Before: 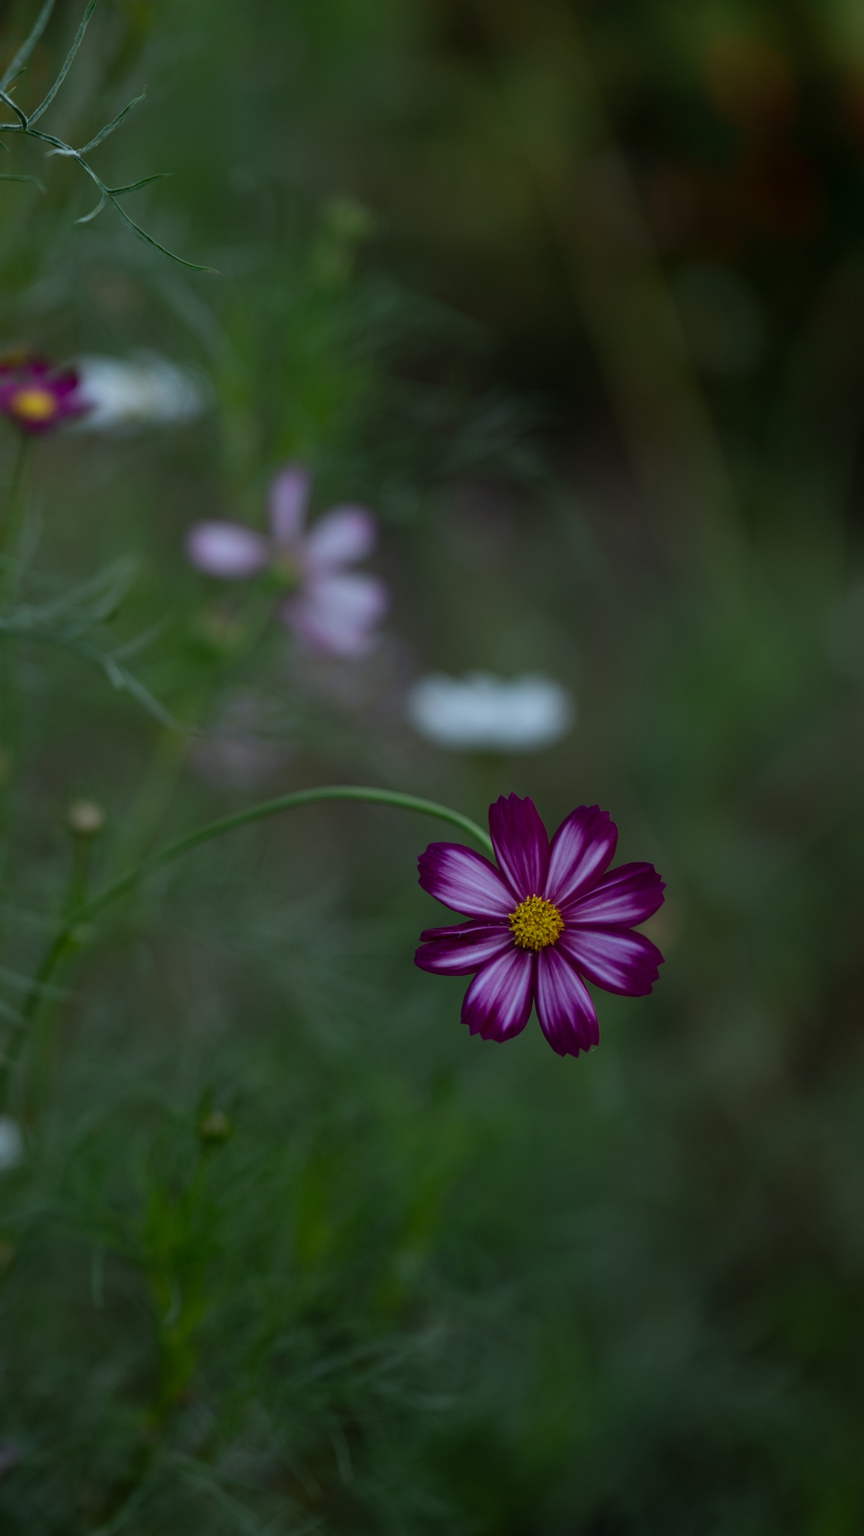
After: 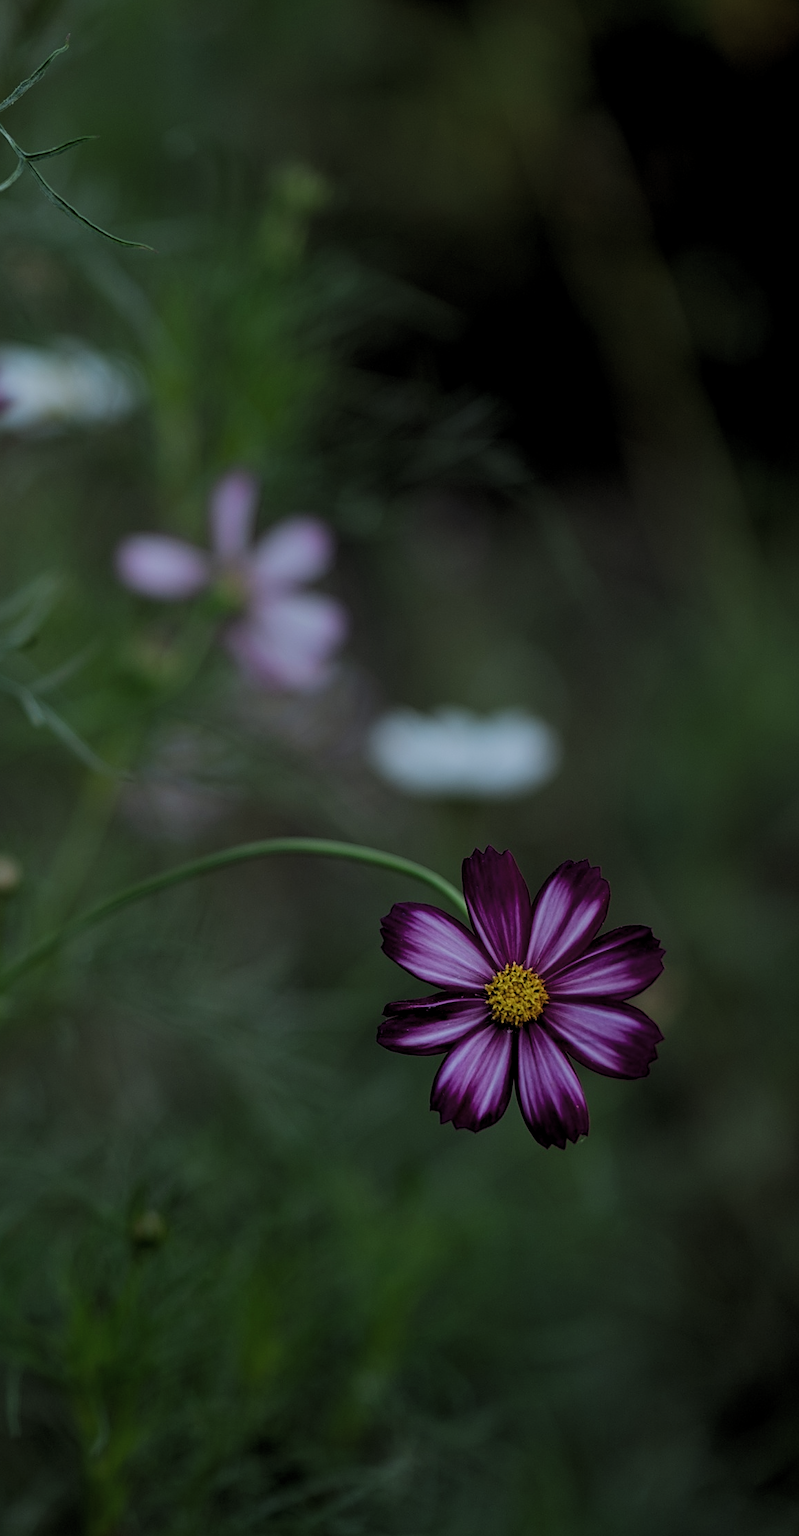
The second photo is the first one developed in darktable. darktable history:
exposure: compensate highlight preservation false
sharpen: on, module defaults
crop: left 9.996%, top 3.623%, right 9.28%, bottom 9.13%
filmic rgb: black relative exposure -7.65 EV, white relative exposure 4.56 EV, hardness 3.61, color science v4 (2020)
levels: levels [0.031, 0.5, 0.969]
